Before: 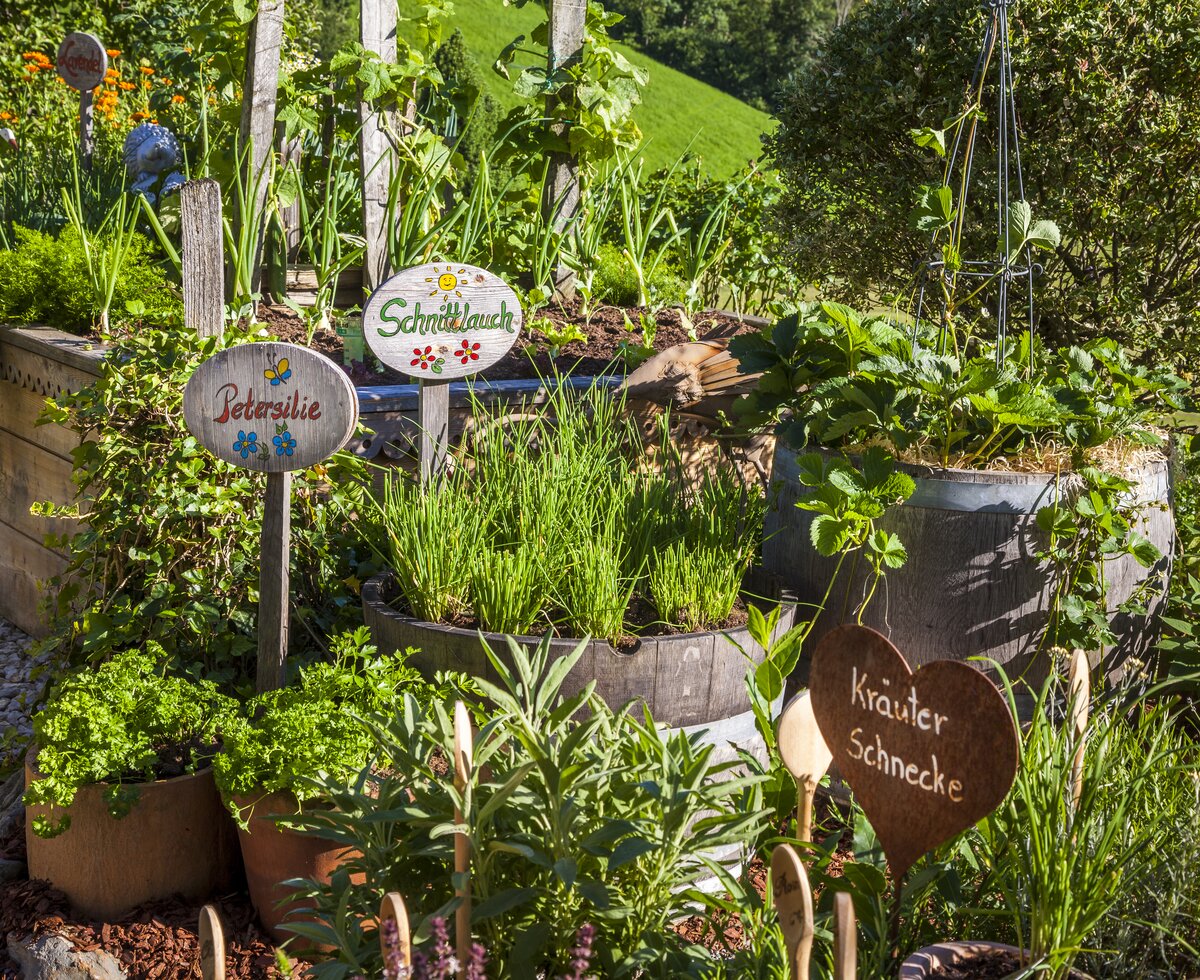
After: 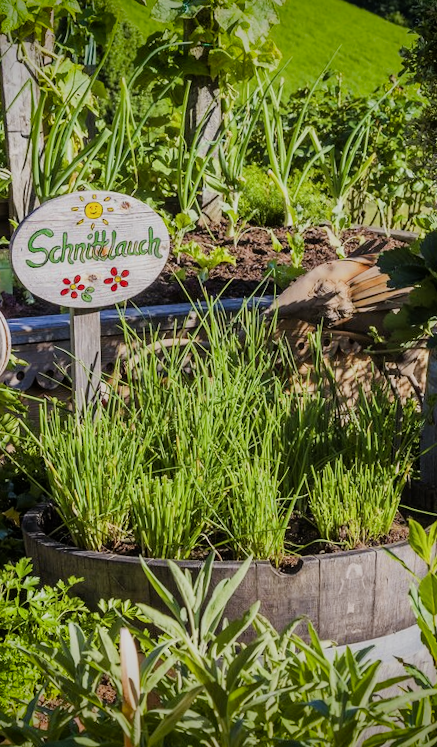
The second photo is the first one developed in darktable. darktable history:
crop and rotate: left 29.476%, top 10.214%, right 35.32%, bottom 17.333%
filmic rgb: black relative exposure -7.65 EV, white relative exposure 4.56 EV, hardness 3.61
rotate and perspective: rotation -2.56°, automatic cropping off
vignetting: fall-off start 88.53%, fall-off radius 44.2%, saturation 0.376, width/height ratio 1.161
